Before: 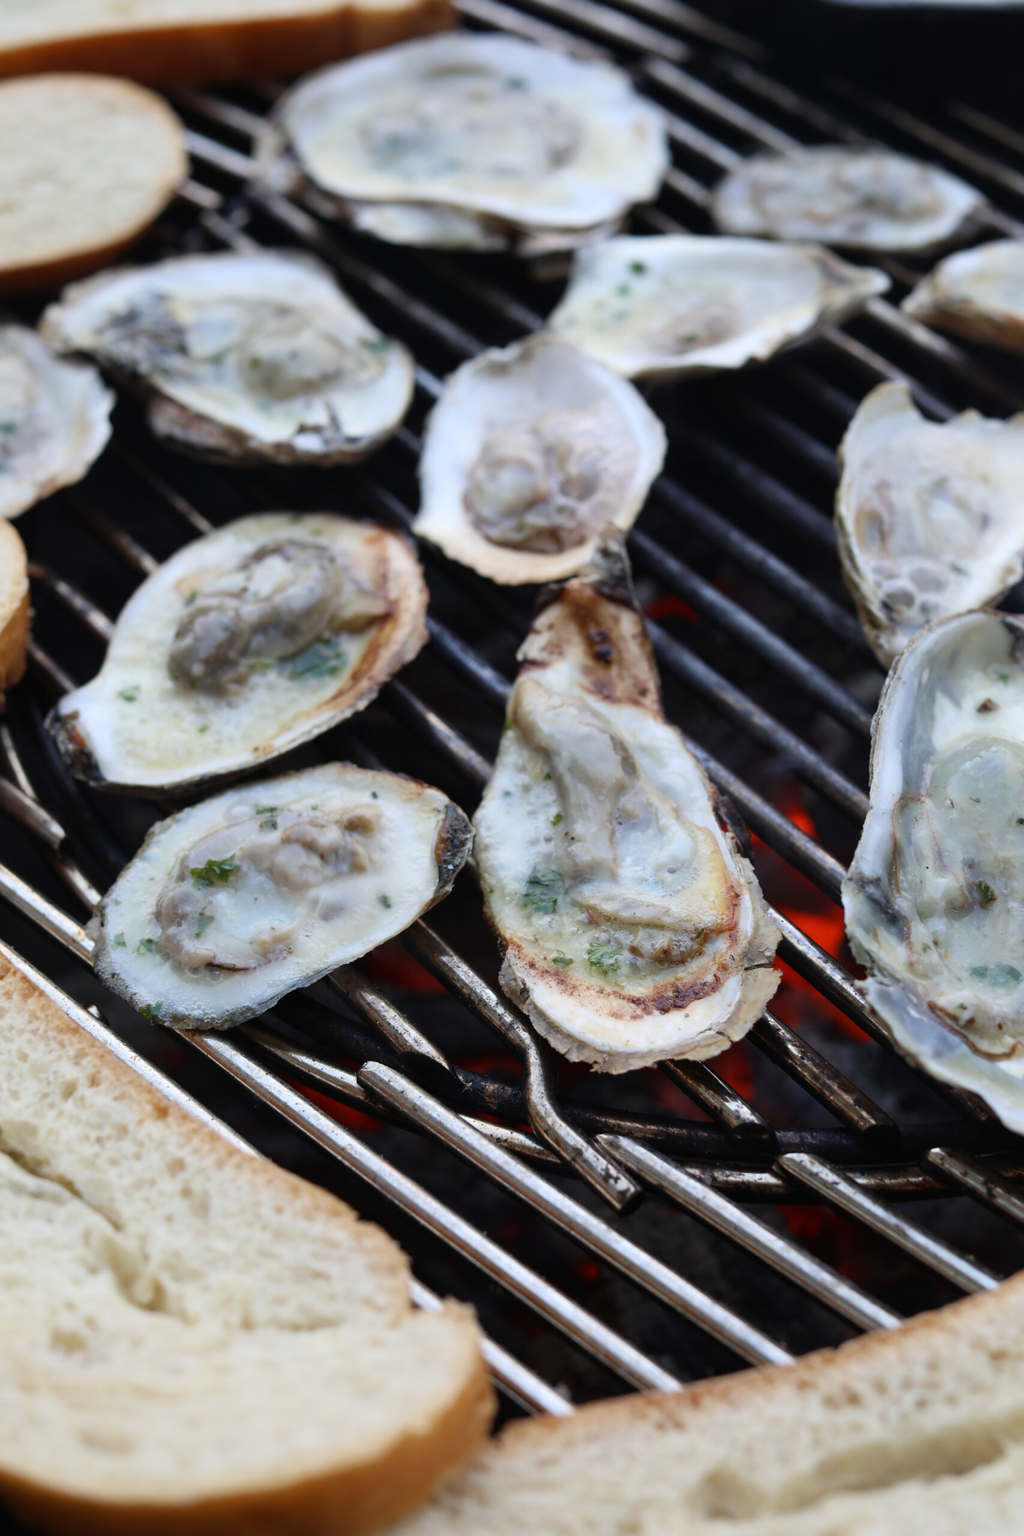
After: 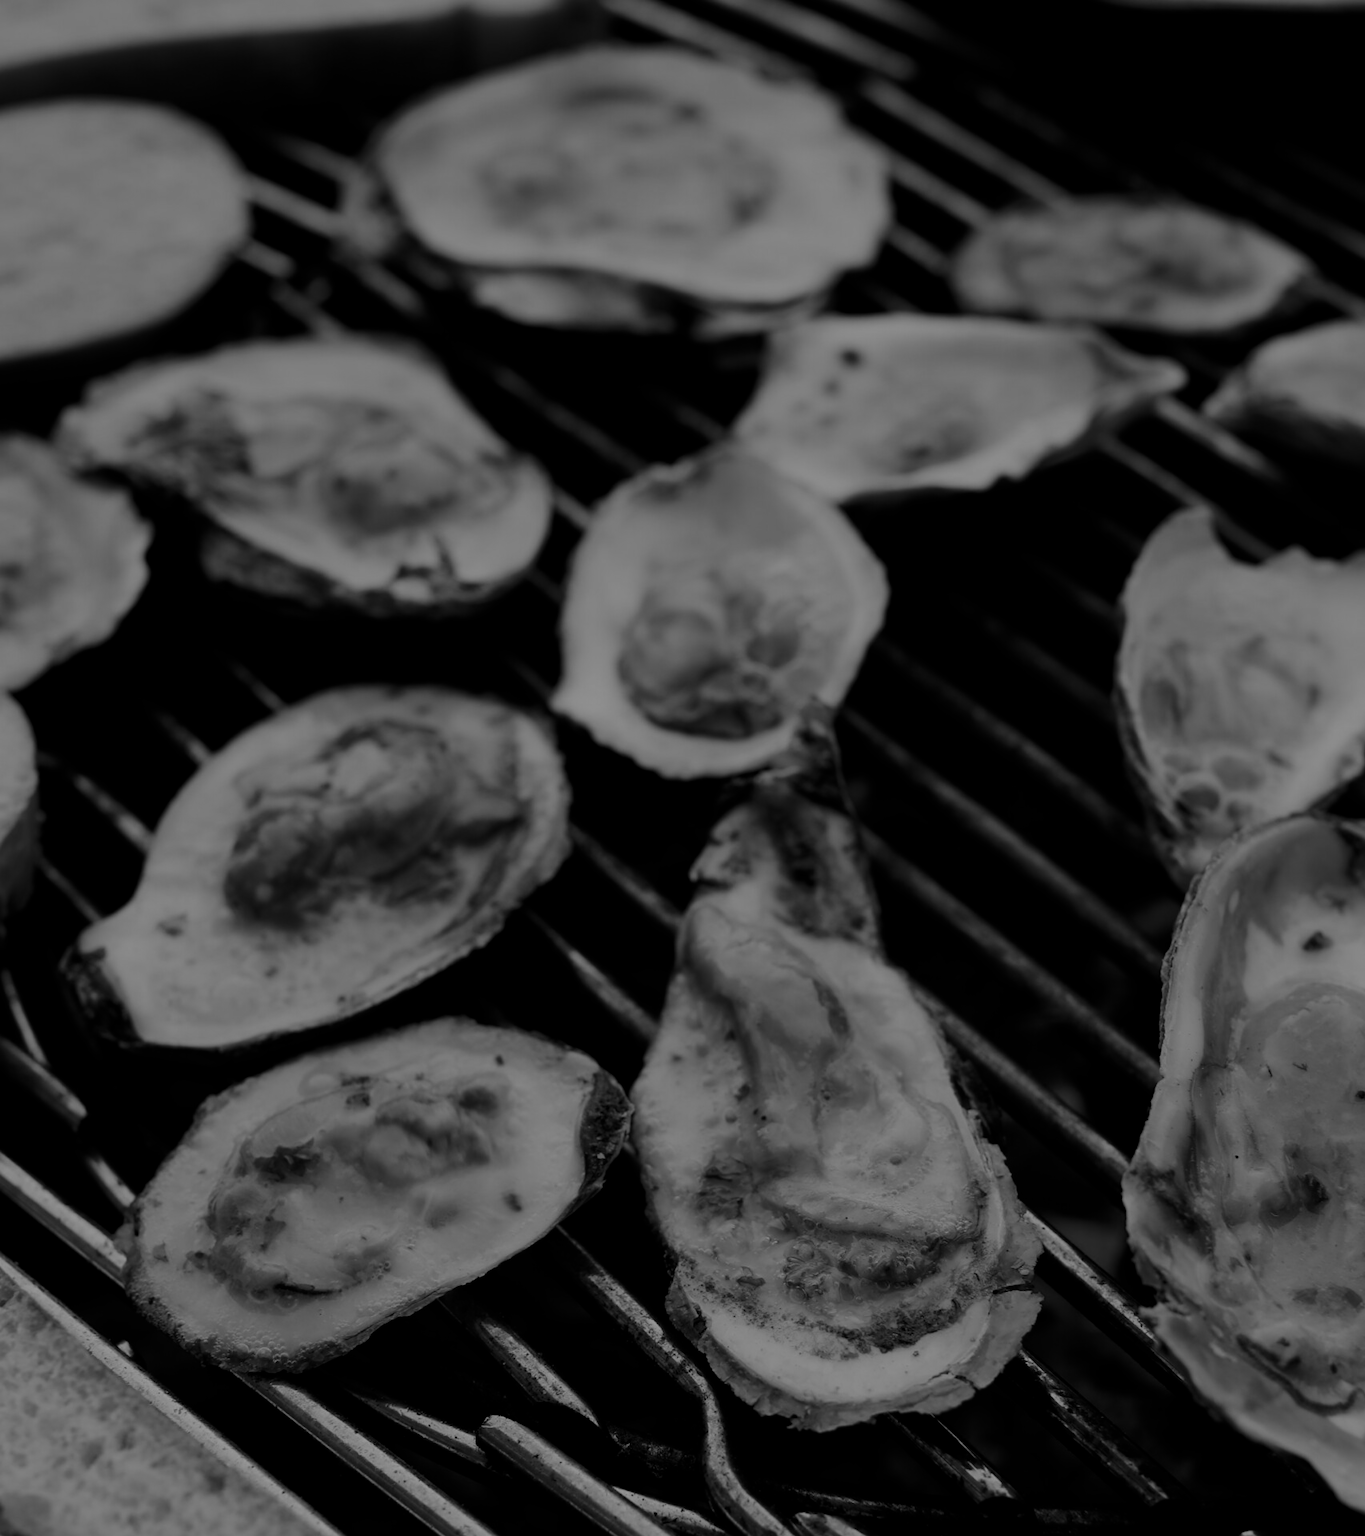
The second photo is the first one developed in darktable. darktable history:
contrast brightness saturation: contrast -0.03, brightness -0.59, saturation -1
filmic rgb: black relative exposure -7.65 EV, white relative exposure 4.56 EV, hardness 3.61
crop: bottom 24.967%
color balance rgb: shadows lift › chroma 1%, shadows lift › hue 113°, highlights gain › chroma 0.2%, highlights gain › hue 333°, perceptual saturation grading › global saturation 20%, perceptual saturation grading › highlights -50%, perceptual saturation grading › shadows 25%, contrast -10%
